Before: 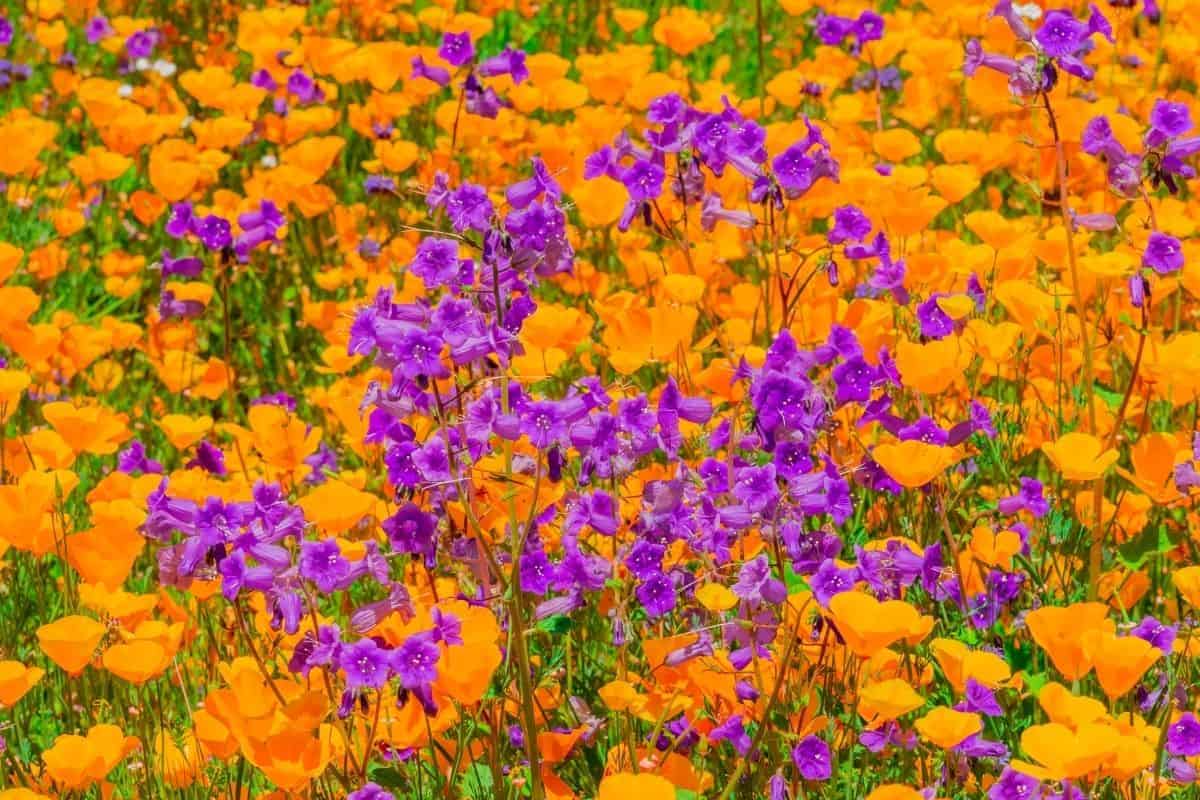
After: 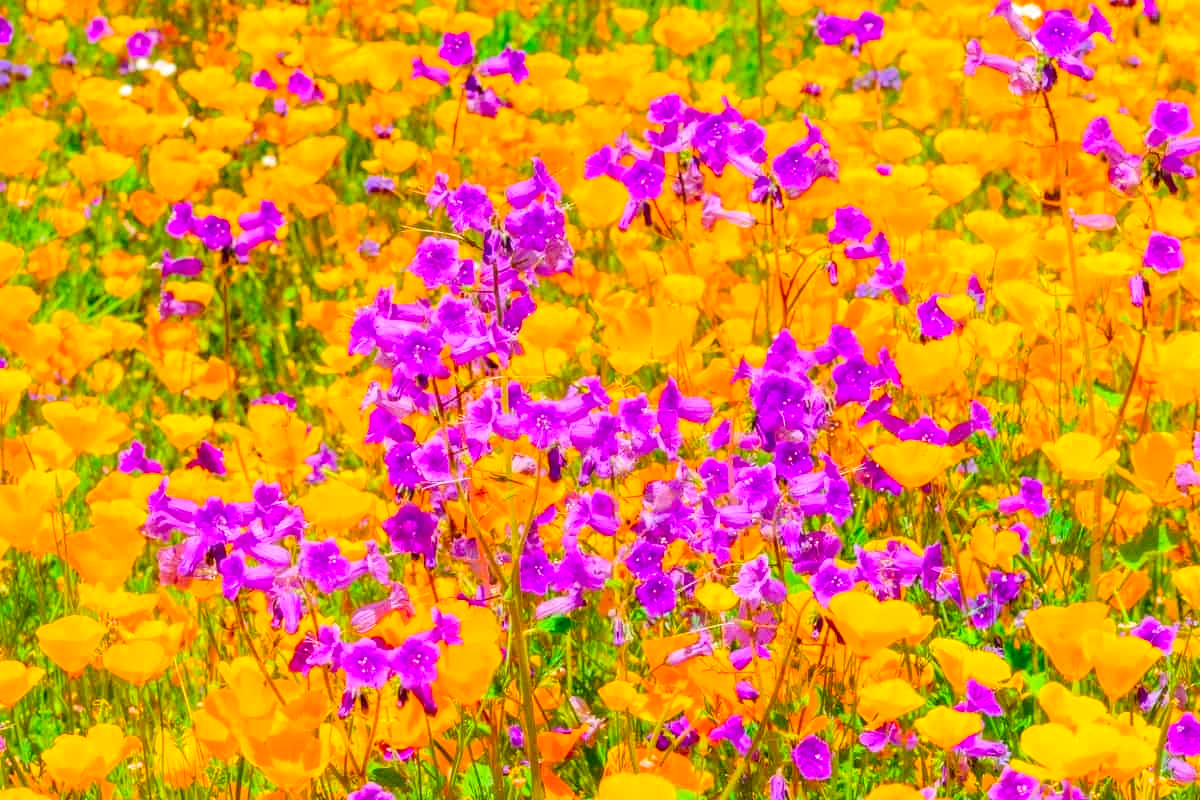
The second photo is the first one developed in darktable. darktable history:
tone curve: curves: ch0 [(0, 0.012) (0.036, 0.035) (0.274, 0.288) (0.504, 0.536) (0.844, 0.84) (1, 0.983)]; ch1 [(0, 0) (0.389, 0.403) (0.462, 0.486) (0.499, 0.498) (0.511, 0.502) (0.536, 0.547) (0.579, 0.578) (0.626, 0.645) (0.749, 0.781) (1, 1)]; ch2 [(0, 0) (0.457, 0.486) (0.5, 0.5) (0.557, 0.561) (0.614, 0.622) (0.704, 0.732) (1, 1)], preserve colors none
exposure: black level correction 0, exposure 0.7 EV, compensate highlight preservation false
contrast brightness saturation: contrast 0.049, brightness 0.058, saturation 0.013
color balance rgb: perceptual saturation grading › global saturation 38.738%
